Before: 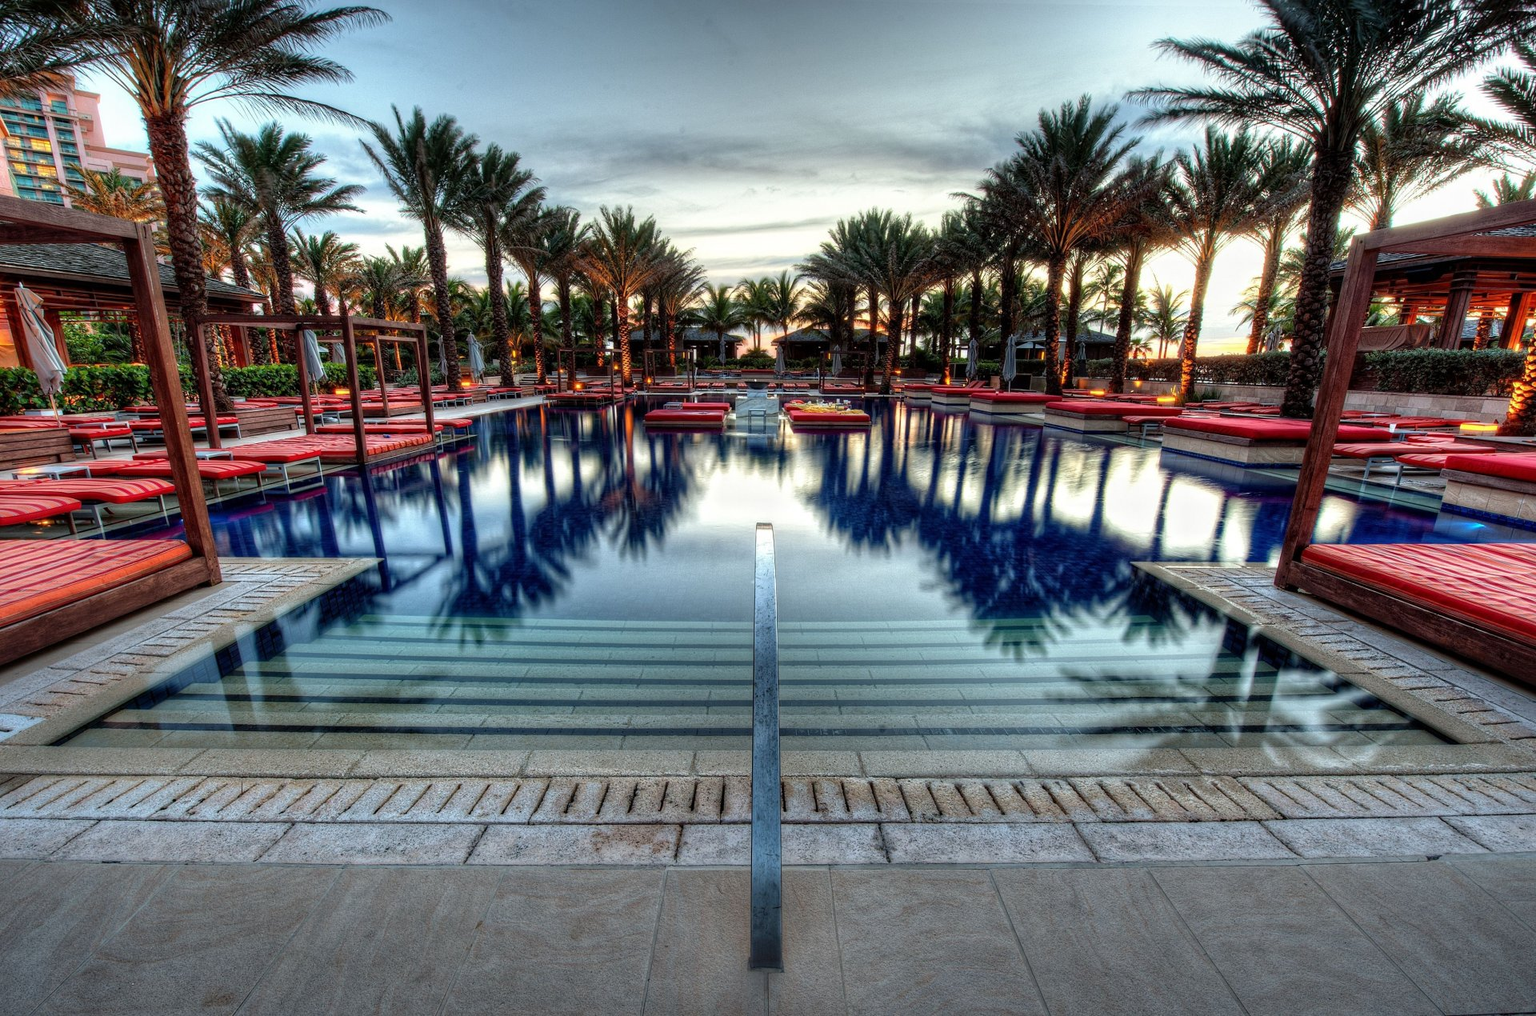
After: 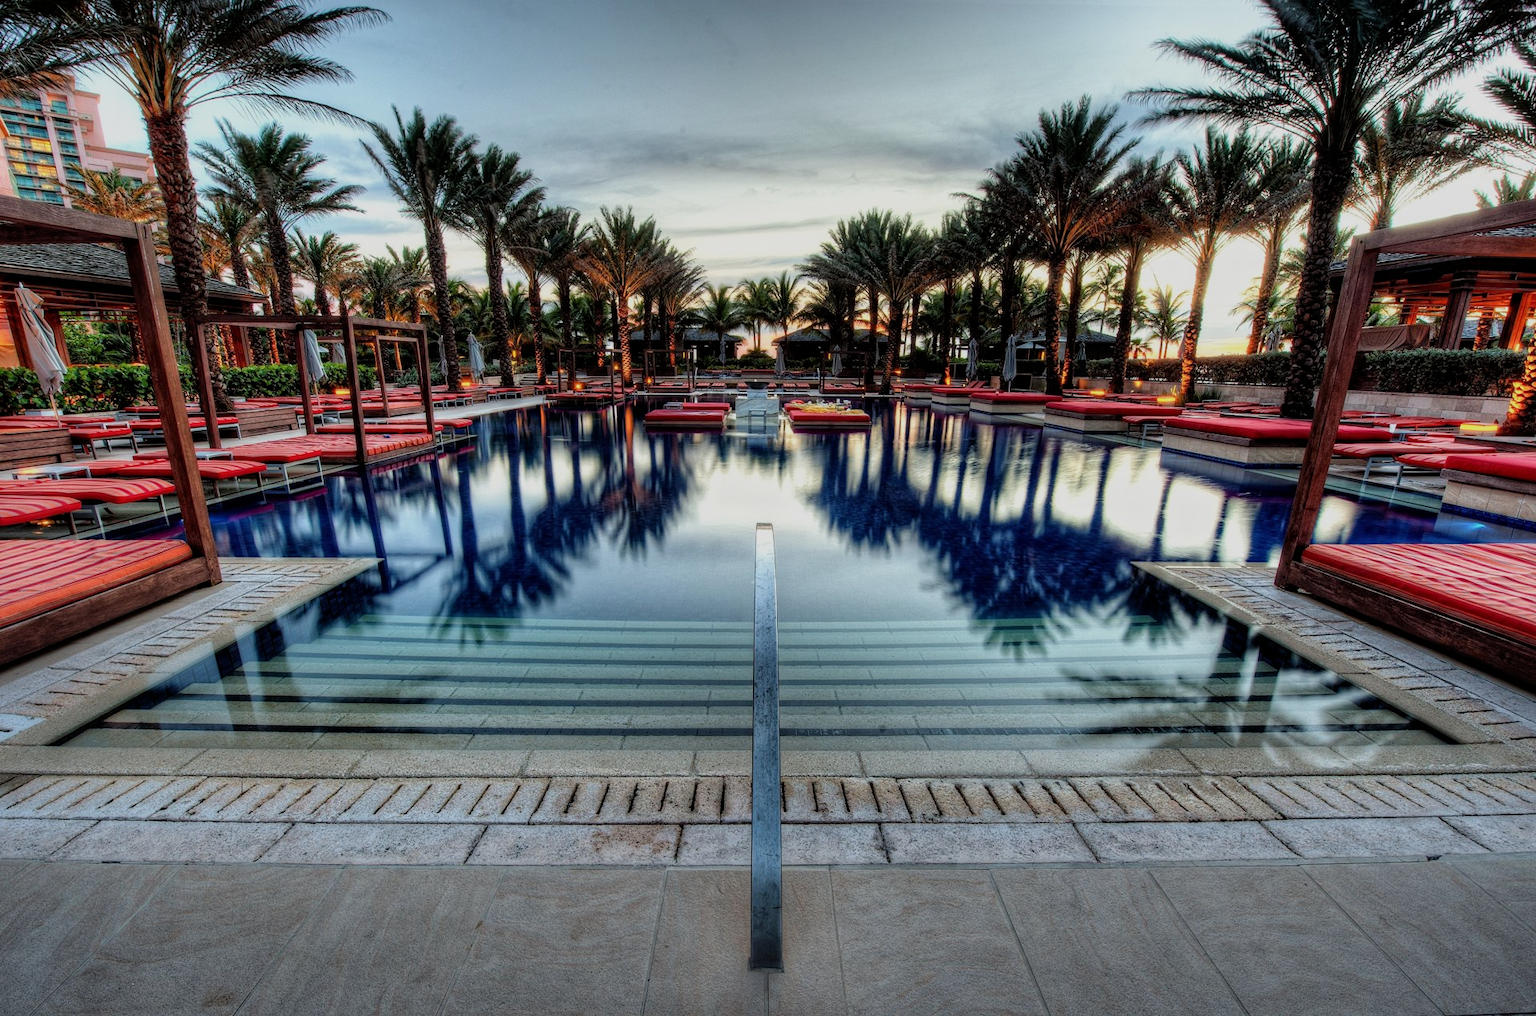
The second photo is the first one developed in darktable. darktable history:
filmic rgb: black relative exposure -8 EV, white relative exposure 3.81 EV, hardness 4.36
